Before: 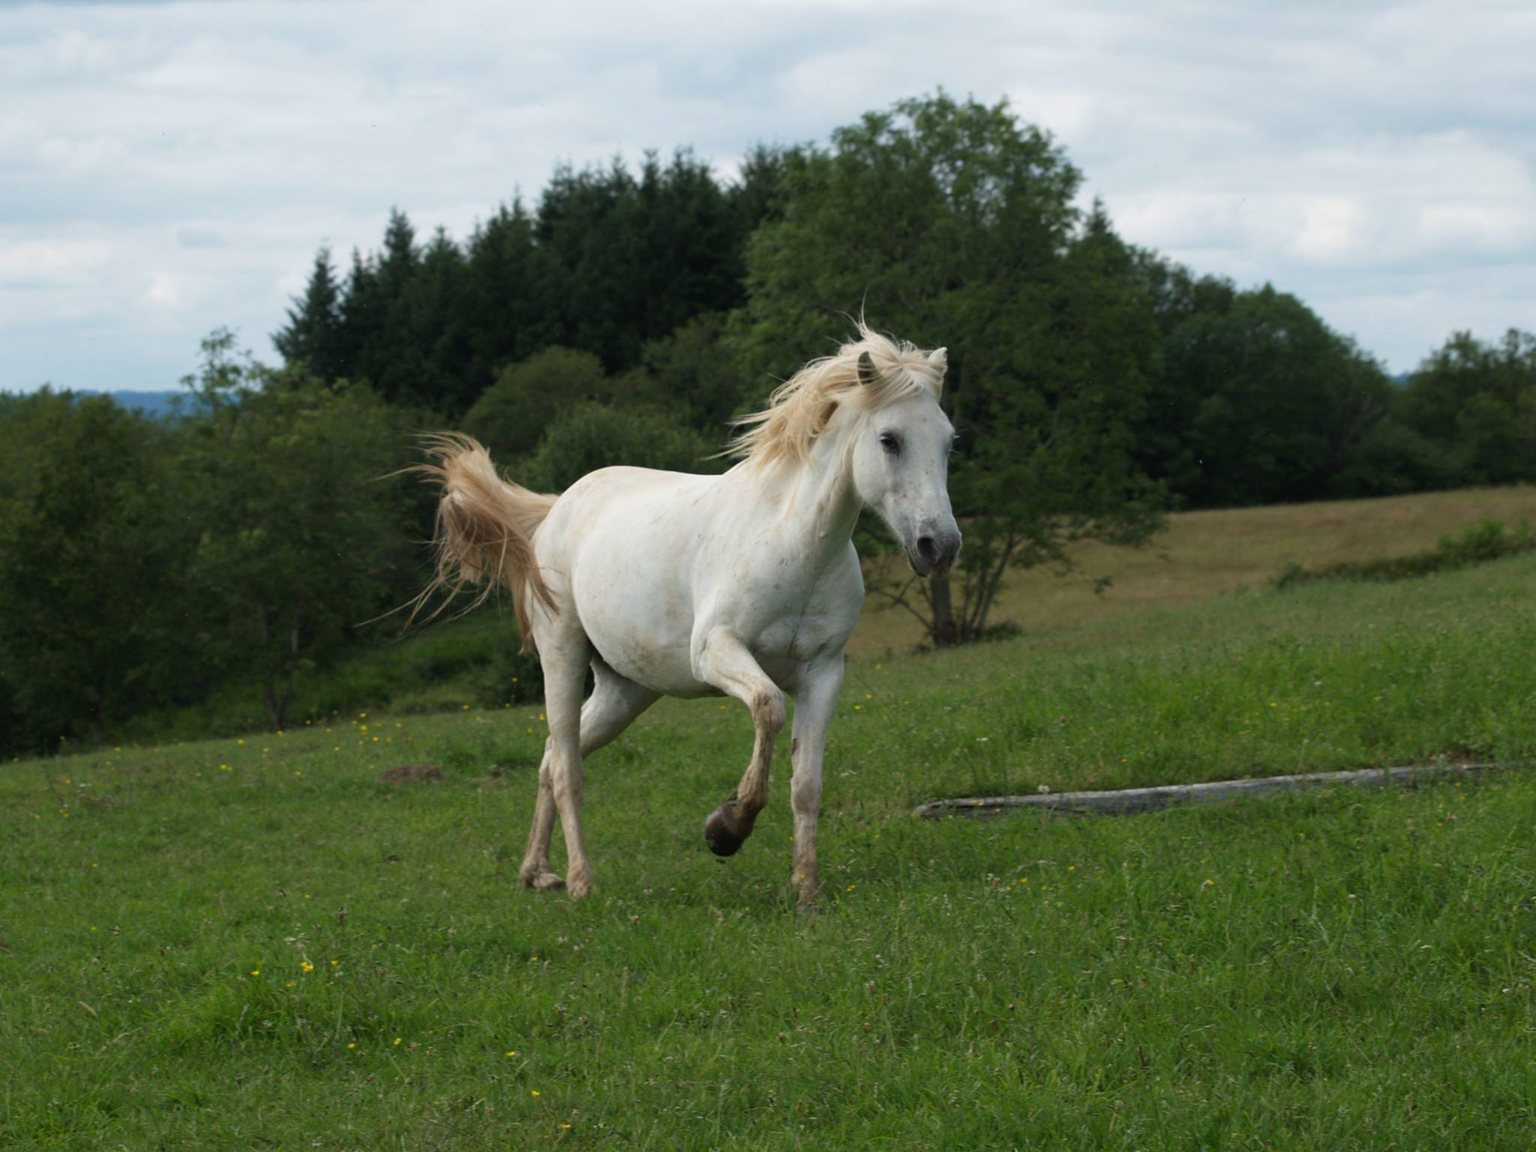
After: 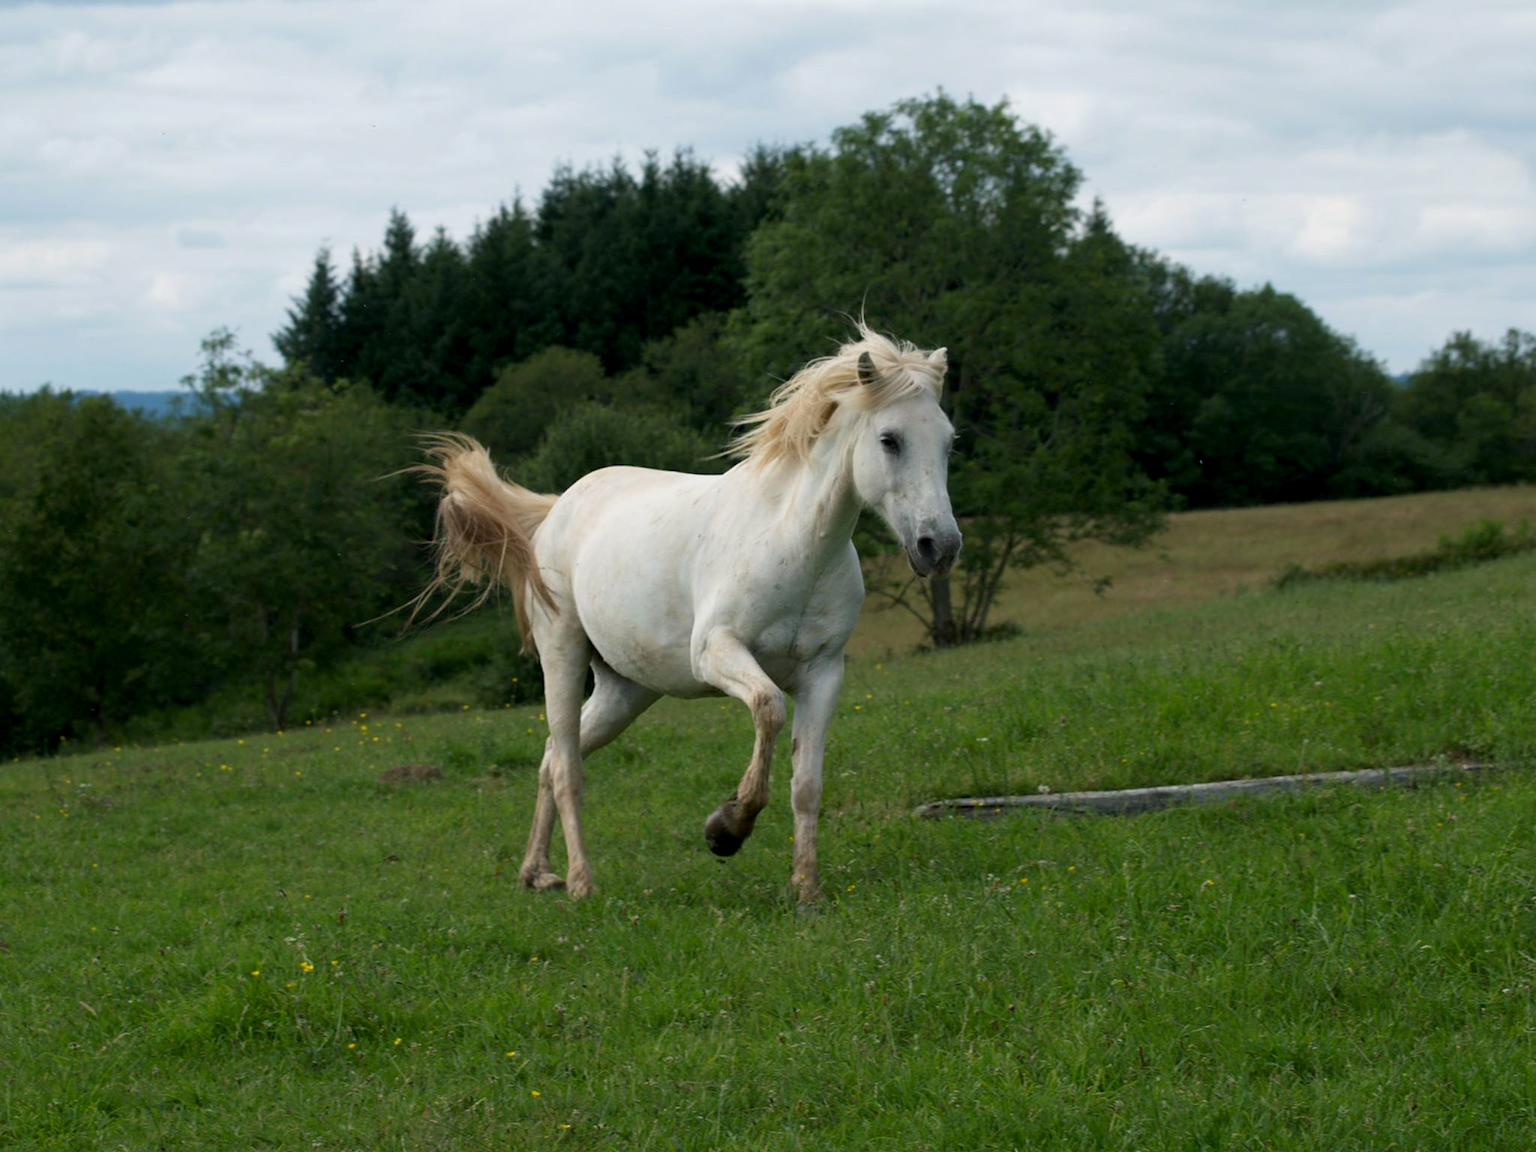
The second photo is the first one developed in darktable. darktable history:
color balance rgb: shadows lift › chroma 1.048%, shadows lift › hue 217.91°, global offset › luminance -0.513%, perceptual saturation grading › global saturation 0.9%, global vibrance 2.74%
